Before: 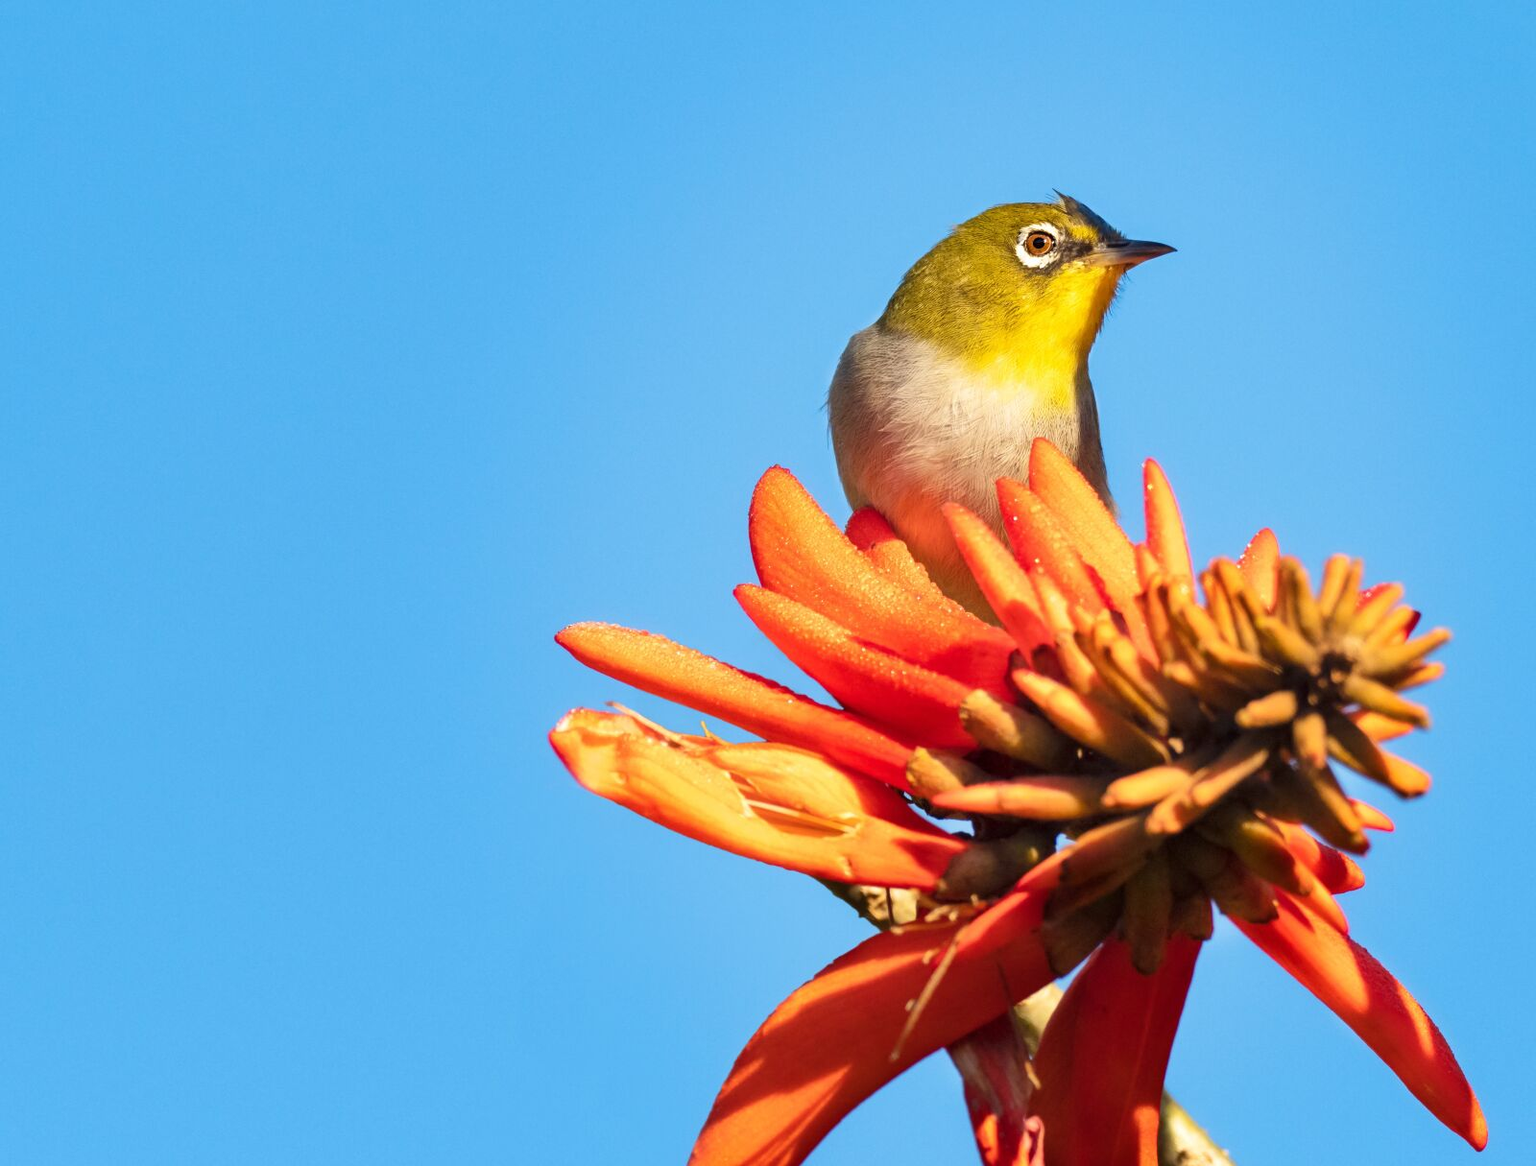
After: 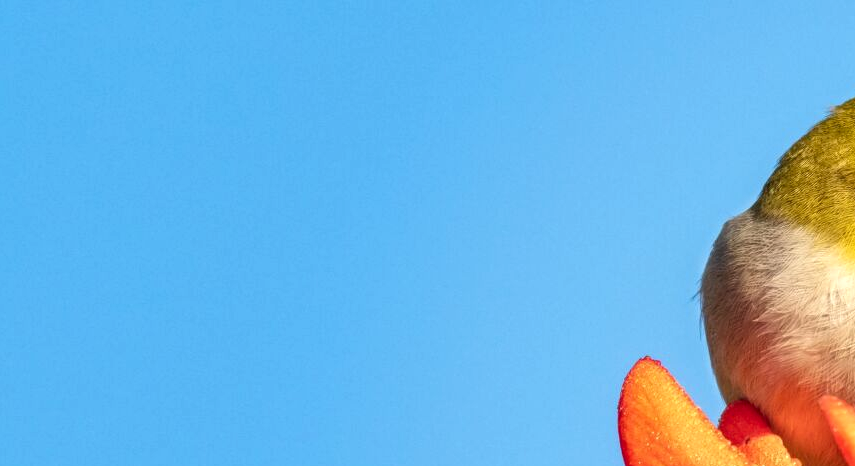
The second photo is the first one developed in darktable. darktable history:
exposure: exposure -0.349 EV, compensate highlight preservation false
local contrast: on, module defaults
tone equalizer: -8 EV -0.435 EV, -7 EV -0.365 EV, -6 EV -0.358 EV, -5 EV -0.19 EV, -3 EV 0.213 EV, -2 EV 0.326 EV, -1 EV 0.389 EV, +0 EV 0.39 EV
crop: left 10.133%, top 10.609%, right 36.397%, bottom 50.983%
